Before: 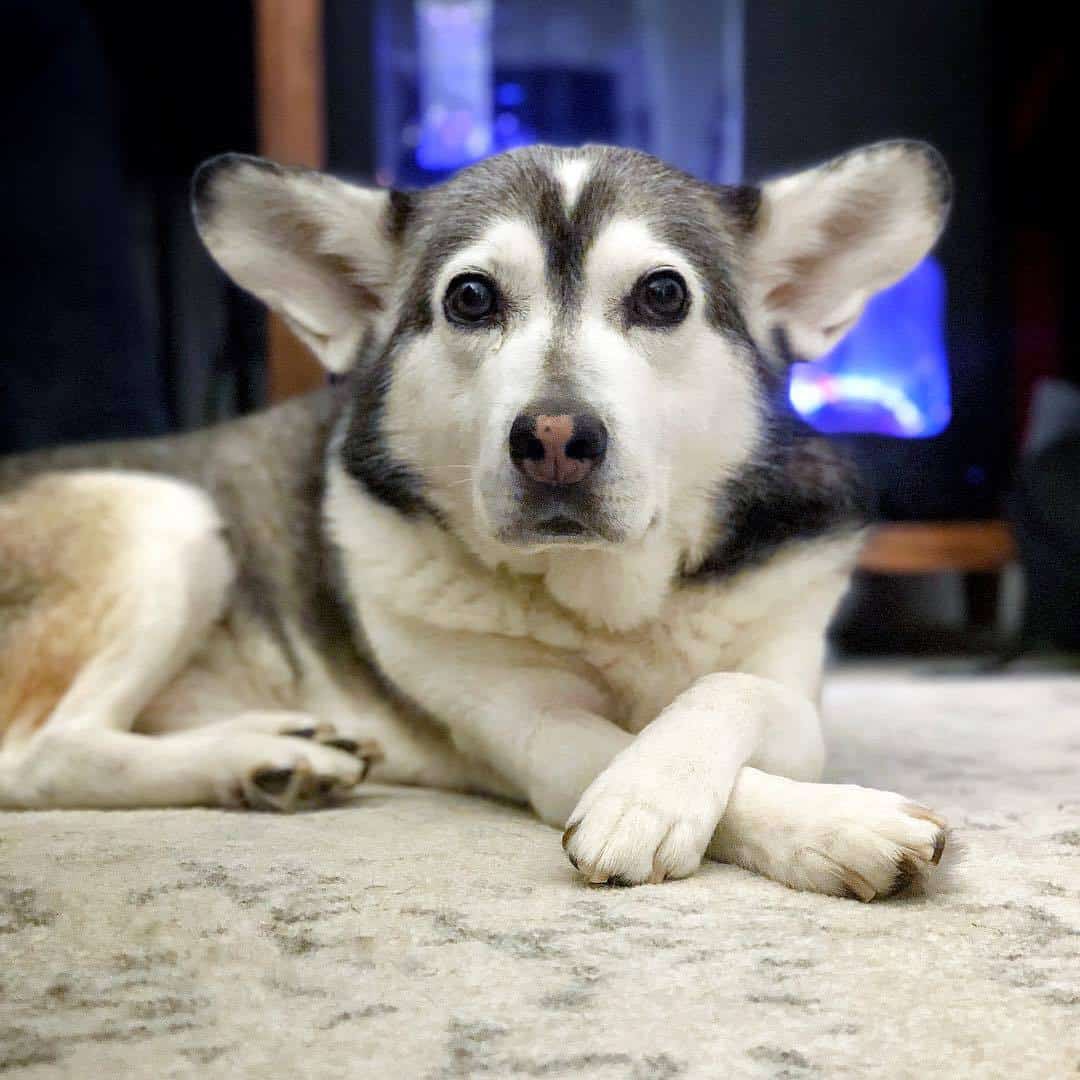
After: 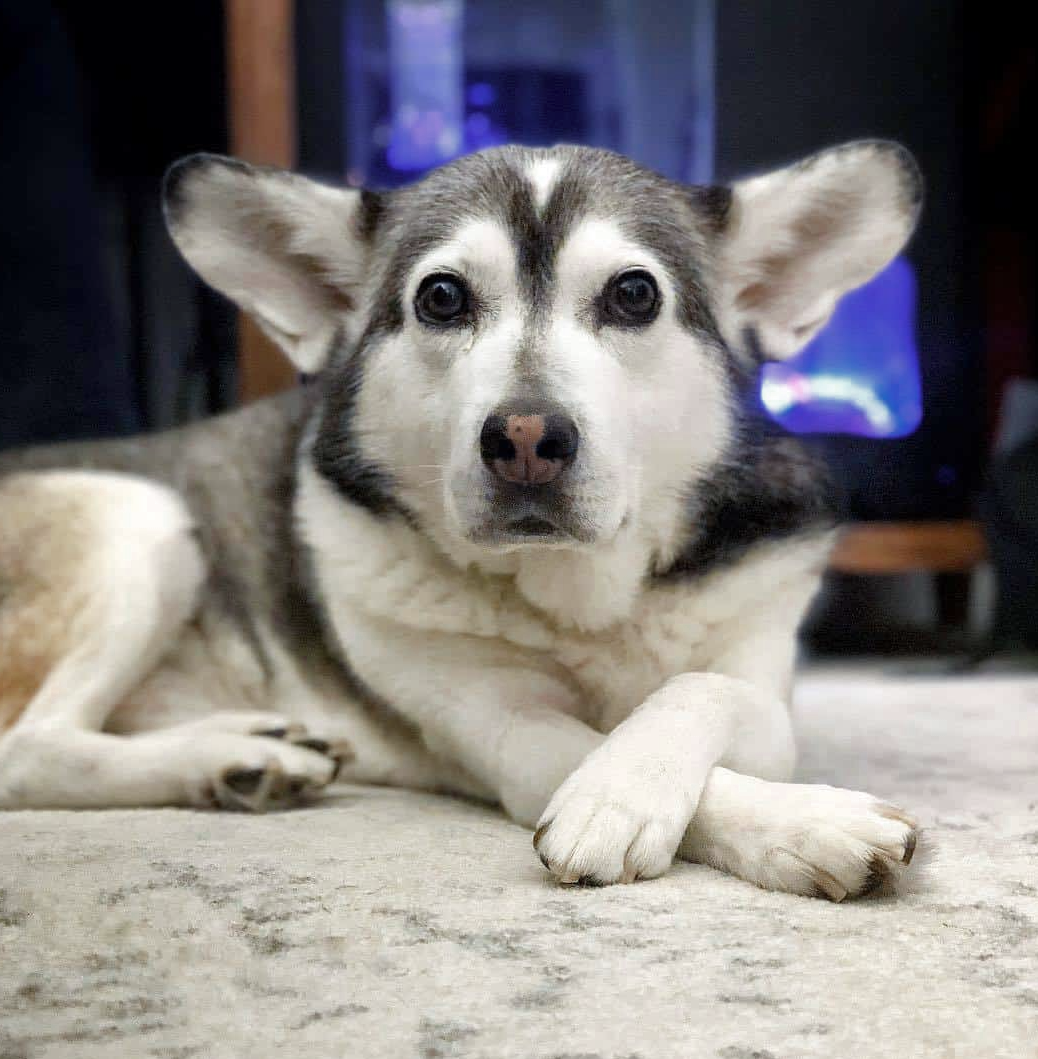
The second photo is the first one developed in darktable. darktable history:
color zones: curves: ch0 [(0, 0.5) (0.125, 0.4) (0.25, 0.5) (0.375, 0.4) (0.5, 0.4) (0.625, 0.35) (0.75, 0.35) (0.875, 0.5)]; ch1 [(0, 0.35) (0.125, 0.45) (0.25, 0.35) (0.375, 0.35) (0.5, 0.35) (0.625, 0.35) (0.75, 0.45) (0.875, 0.35)]; ch2 [(0, 0.6) (0.125, 0.5) (0.25, 0.5) (0.375, 0.6) (0.5, 0.6) (0.625, 0.5) (0.75, 0.5) (0.875, 0.5)]
crop and rotate: left 2.734%, right 1.074%, bottom 1.906%
